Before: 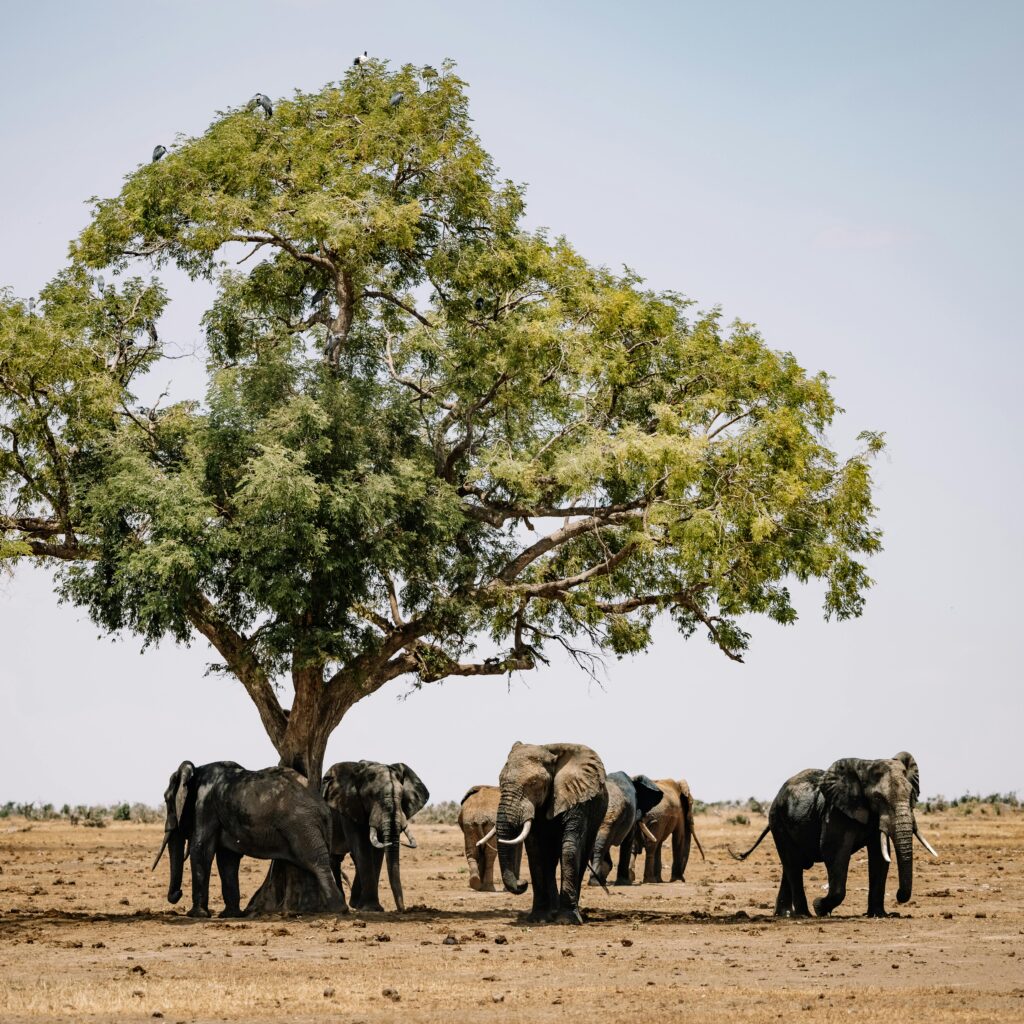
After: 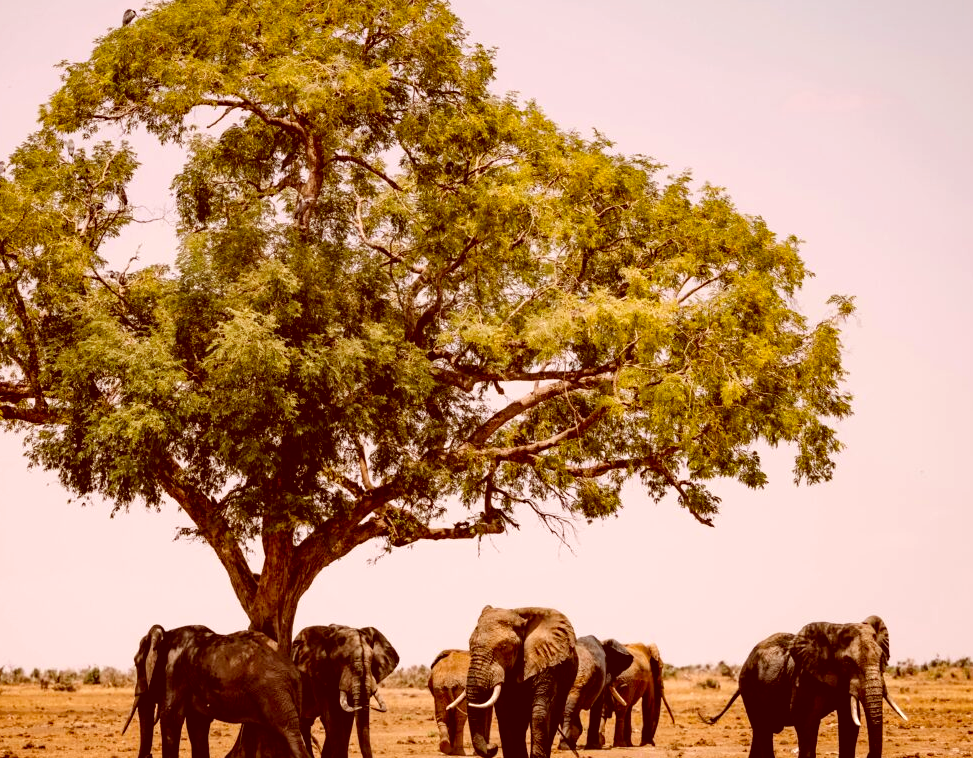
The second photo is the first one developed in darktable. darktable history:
exposure: black level correction 0.002, exposure 0.15 EV, compensate highlight preservation false
color correction: highlights a* 9.03, highlights b* 8.71, shadows a* 40, shadows b* 40, saturation 0.8
crop and rotate: left 2.991%, top 13.302%, right 1.981%, bottom 12.636%
color balance rgb: linear chroma grading › global chroma 15%, perceptual saturation grading › global saturation 30%
